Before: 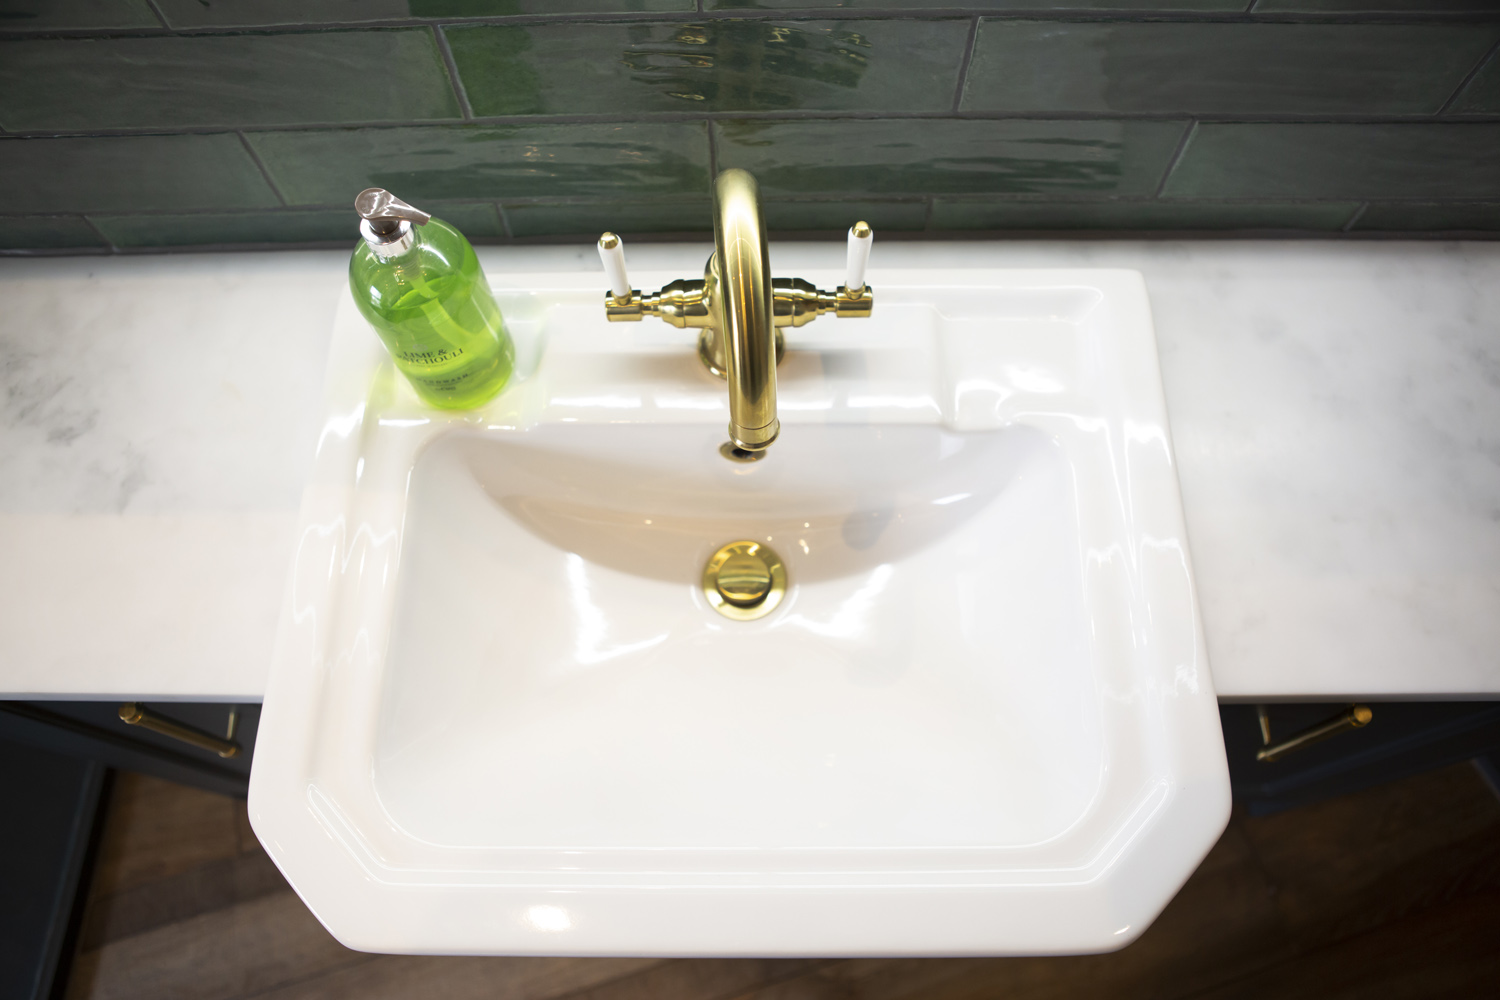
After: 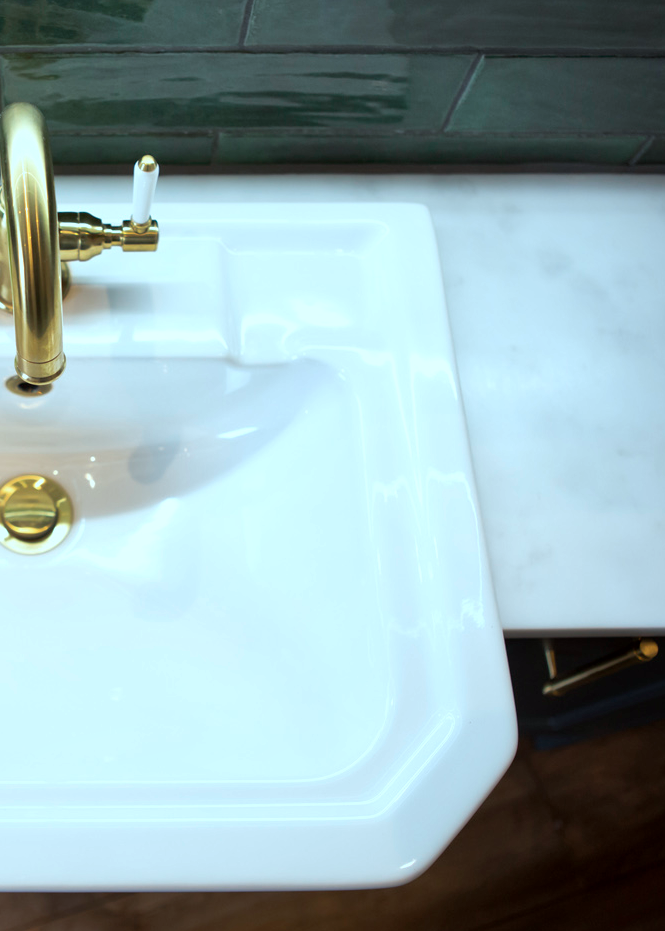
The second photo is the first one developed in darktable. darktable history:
color correction: highlights a* -11.71, highlights b* -15.58
local contrast: mode bilateral grid, contrast 20, coarseness 50, detail 144%, midtone range 0.2
crop: left 47.628%, top 6.643%, right 7.874%
